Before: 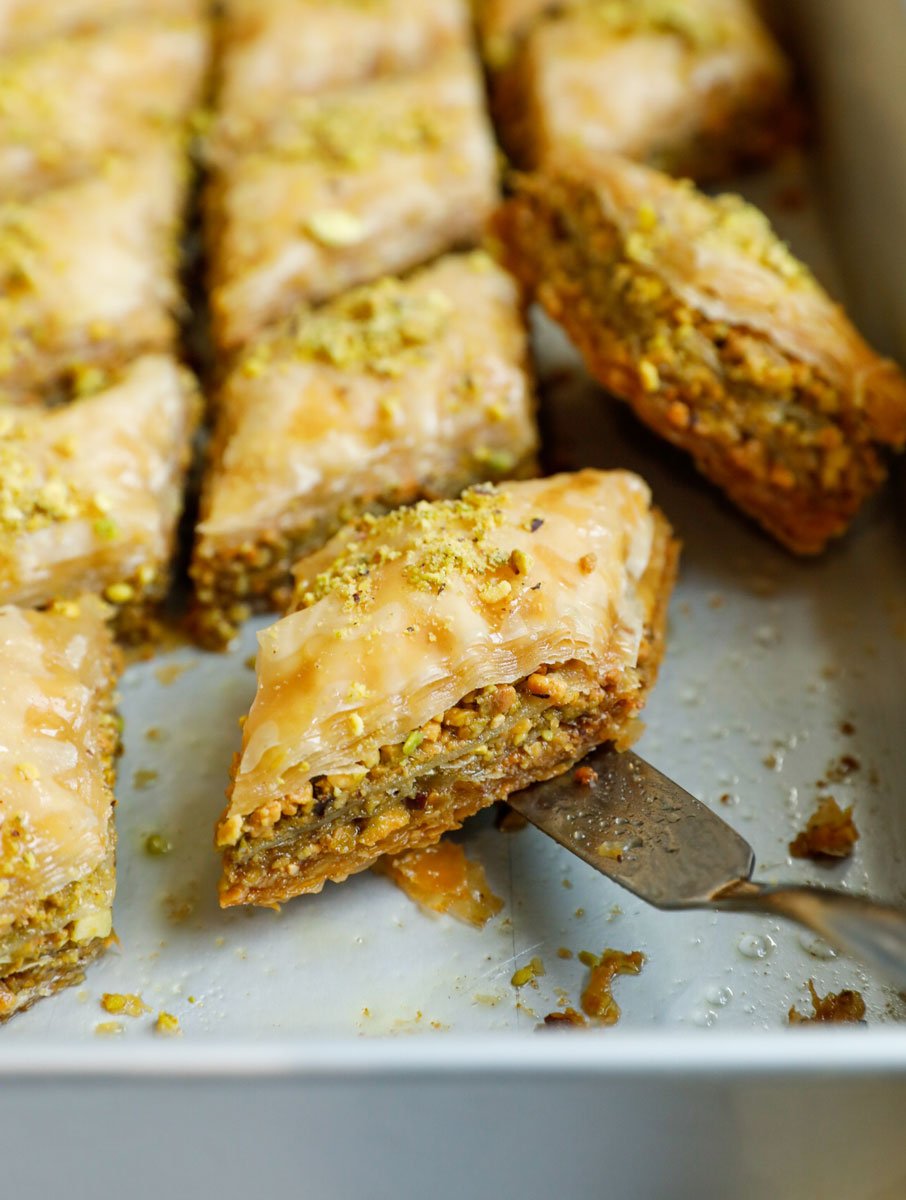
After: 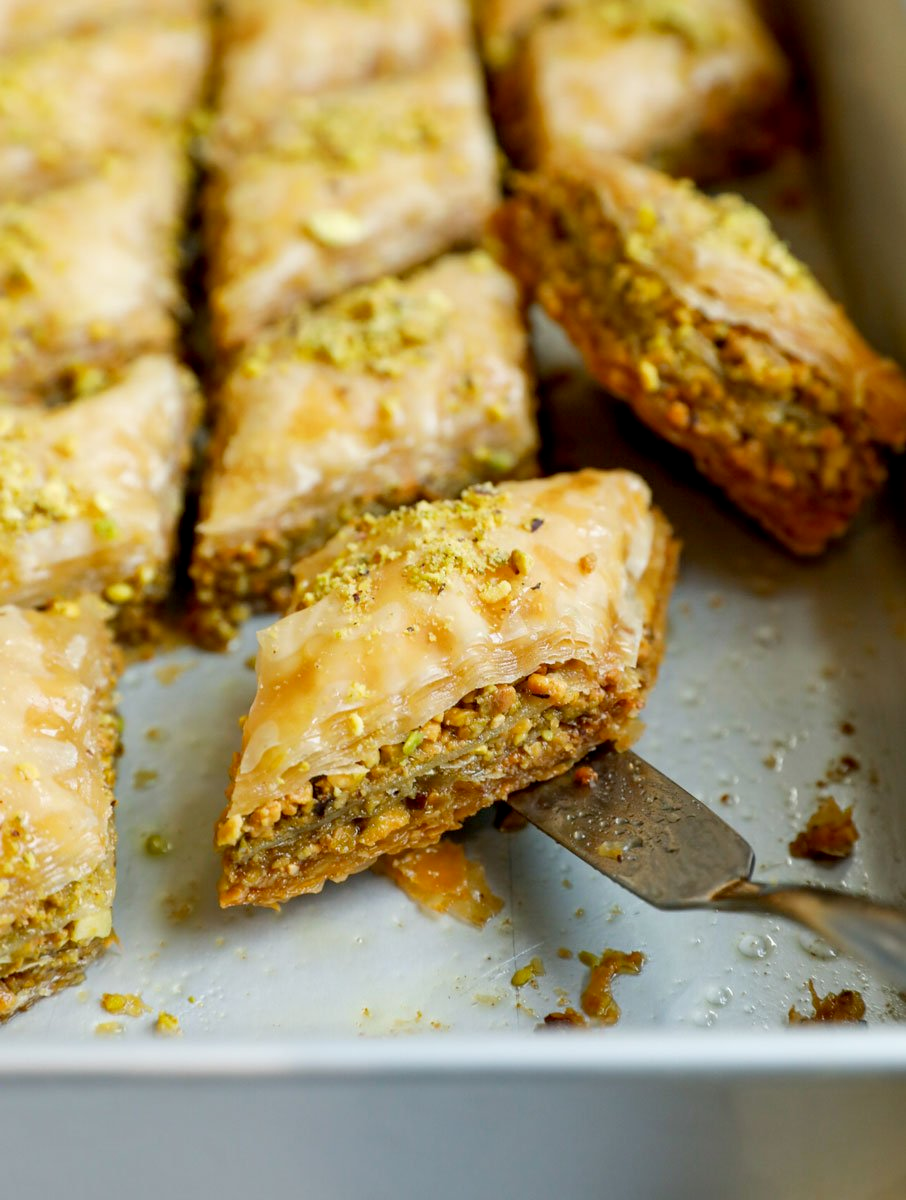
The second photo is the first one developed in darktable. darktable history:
exposure: black level correction 0.005, exposure 0.017 EV, compensate highlight preservation false
